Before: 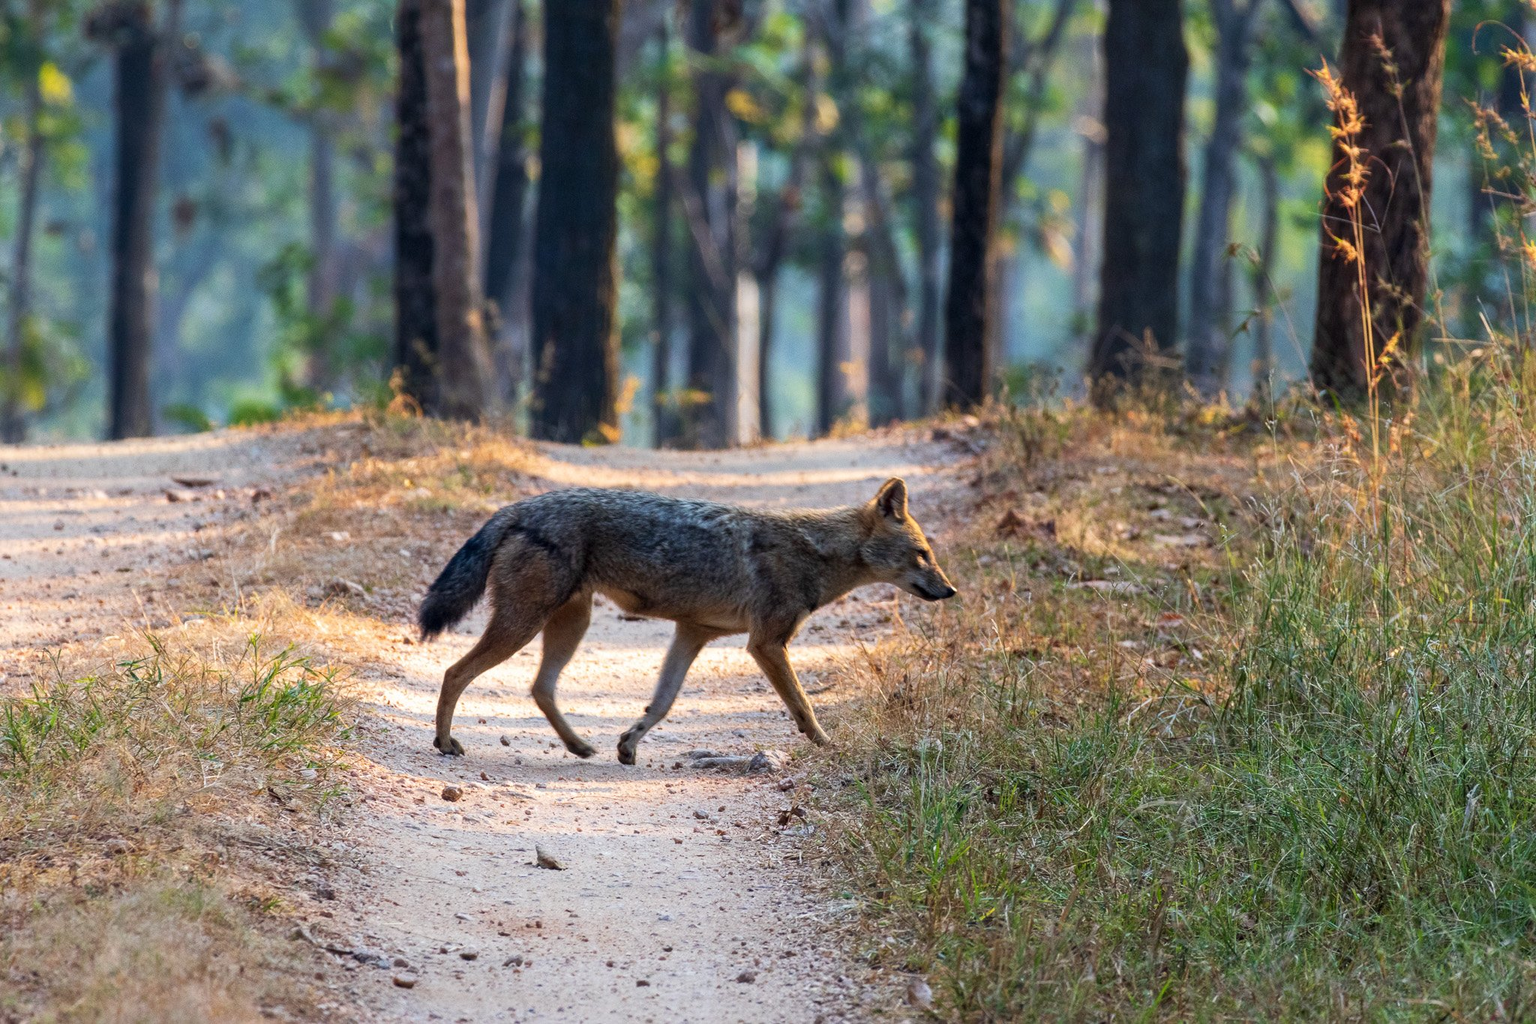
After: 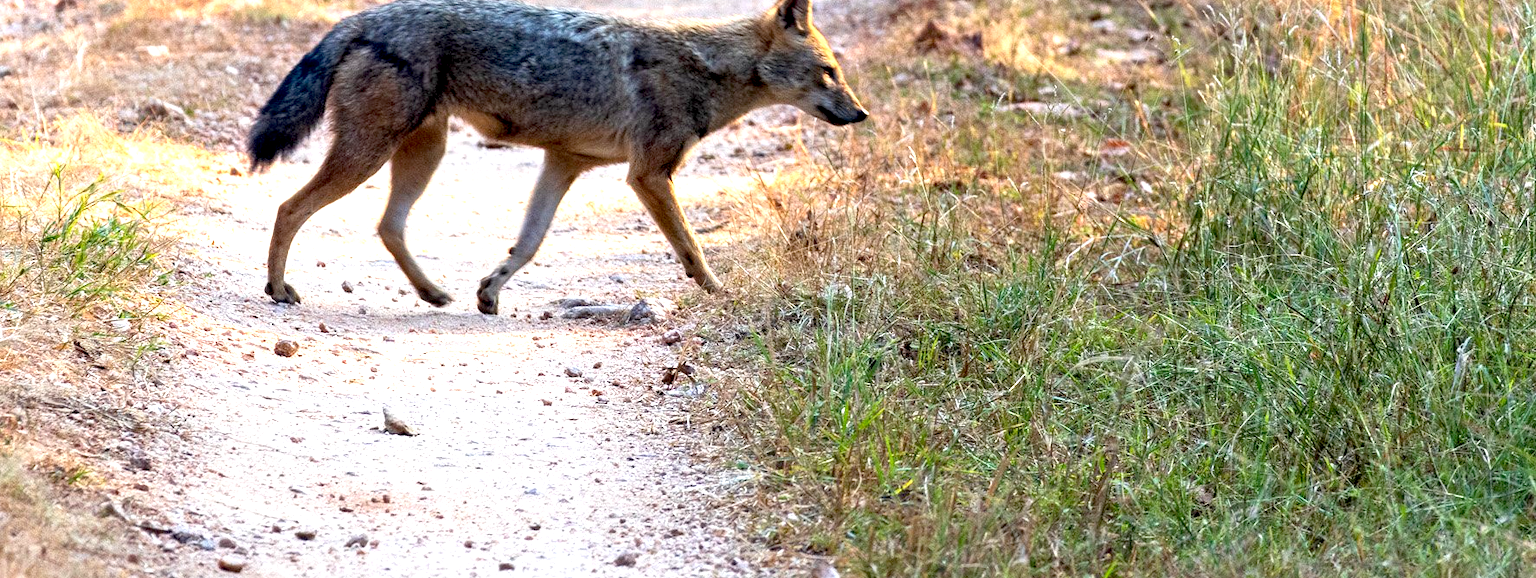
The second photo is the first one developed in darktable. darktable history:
crop and rotate: left 13.306%, top 48.129%, bottom 2.928%
exposure: black level correction 0.008, exposure 0.979 EV, compensate highlight preservation false
